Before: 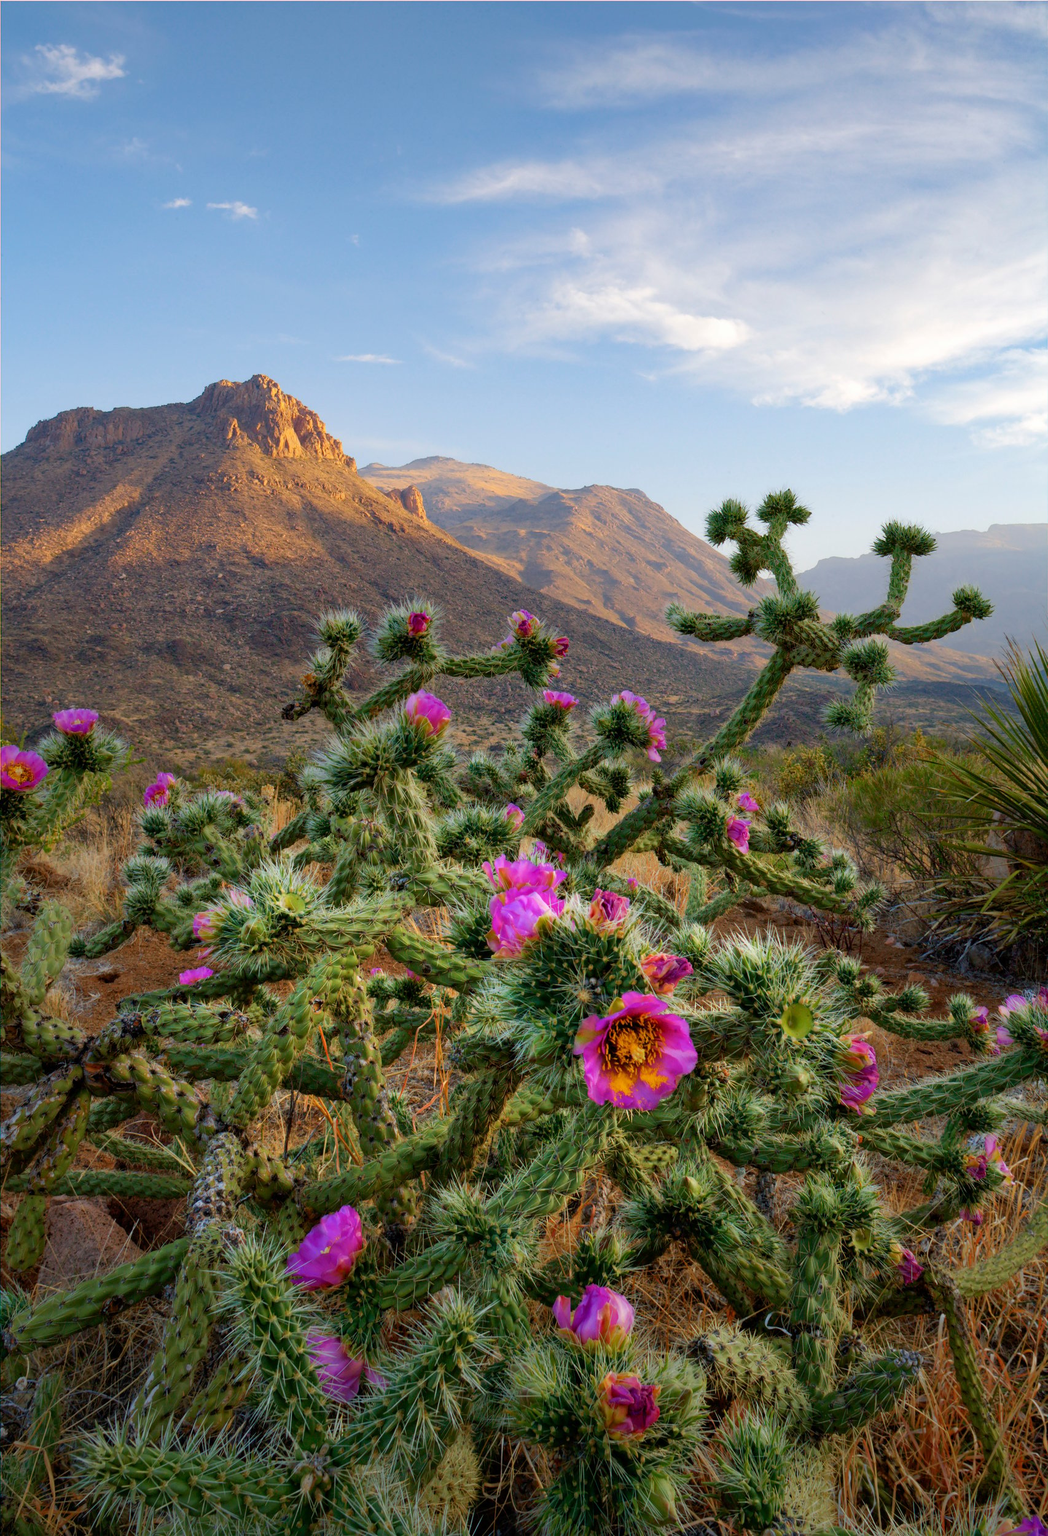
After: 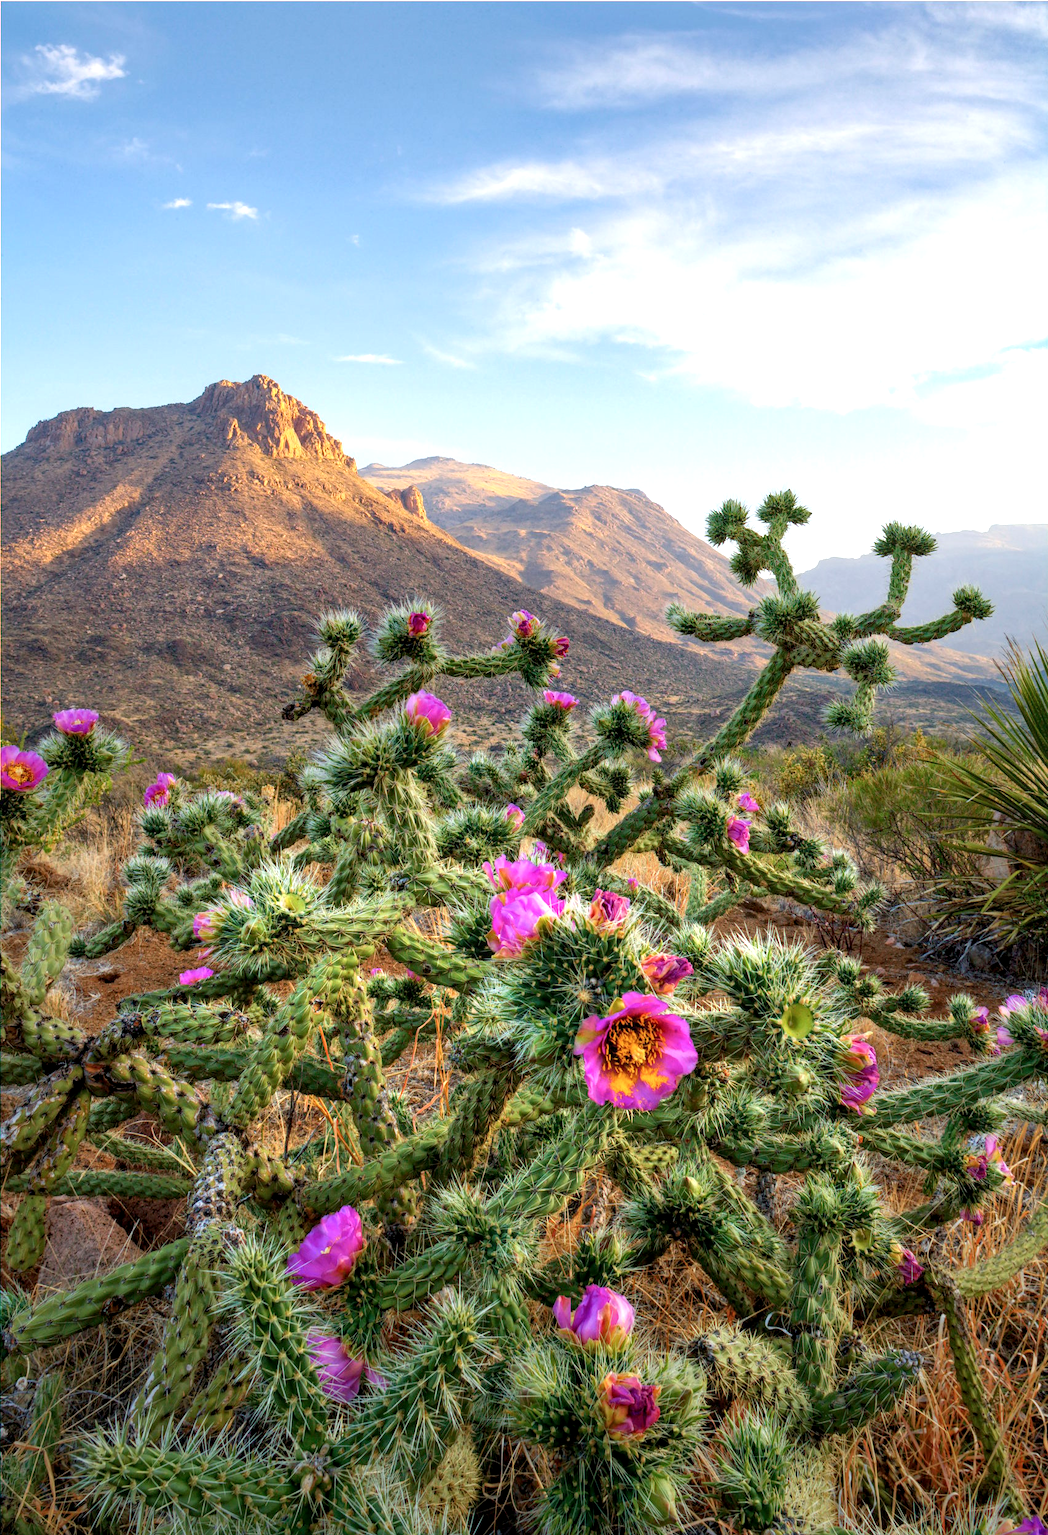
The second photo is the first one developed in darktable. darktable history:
local contrast: highlights 55%, shadows 52%, detail 130%, midtone range 0.452
contrast brightness saturation: contrast 0.01, saturation -0.05
exposure: black level correction 0, exposure 0.7 EV, compensate exposure bias true, compensate highlight preservation false
